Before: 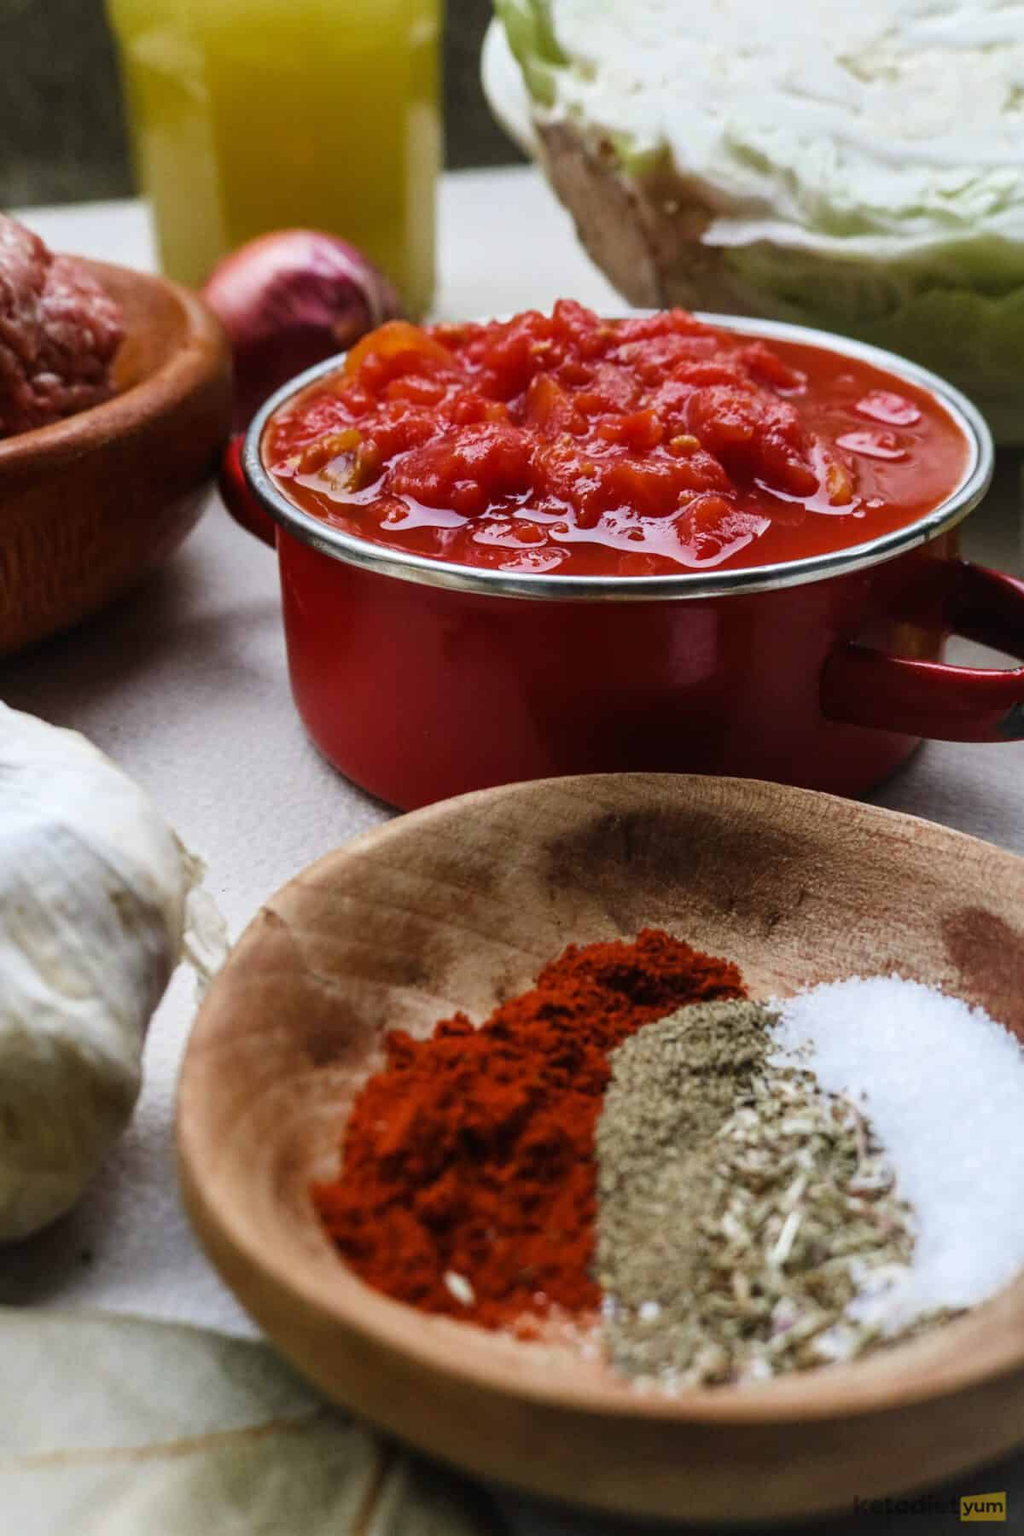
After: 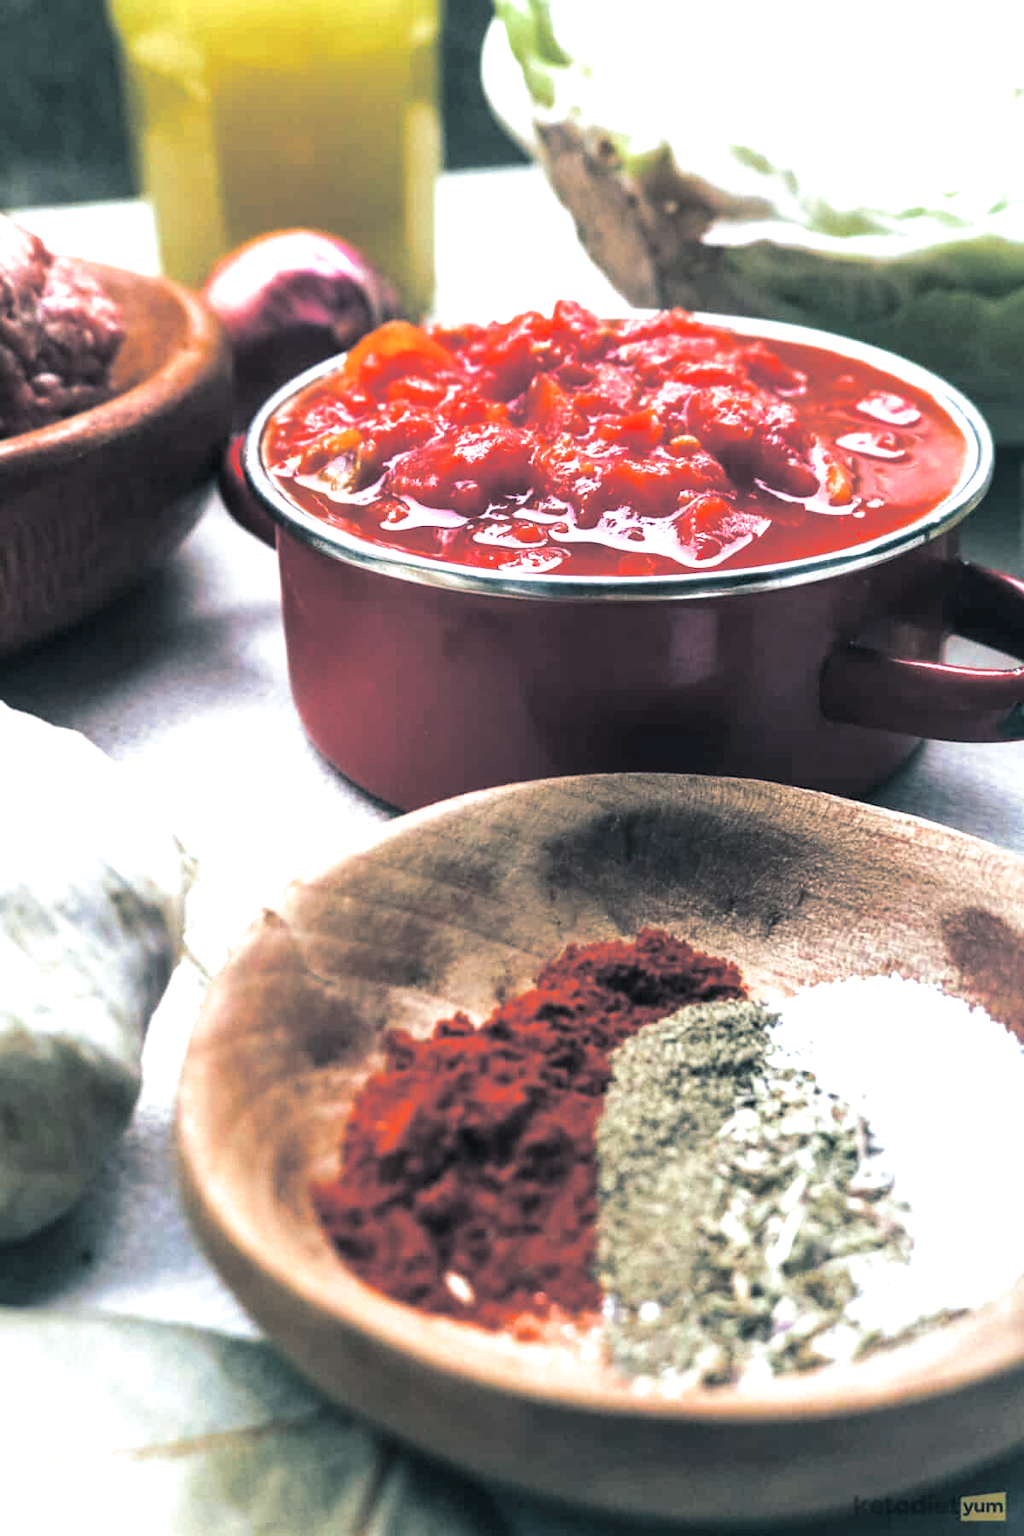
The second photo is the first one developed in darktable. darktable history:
exposure: black level correction 0, exposure 1.2 EV, compensate exposure bias true, compensate highlight preservation false
split-toning: shadows › hue 205.2°, shadows › saturation 0.43, highlights › hue 54°, highlights › saturation 0.54
color correction: highlights a* -4.18, highlights b* -10.81
